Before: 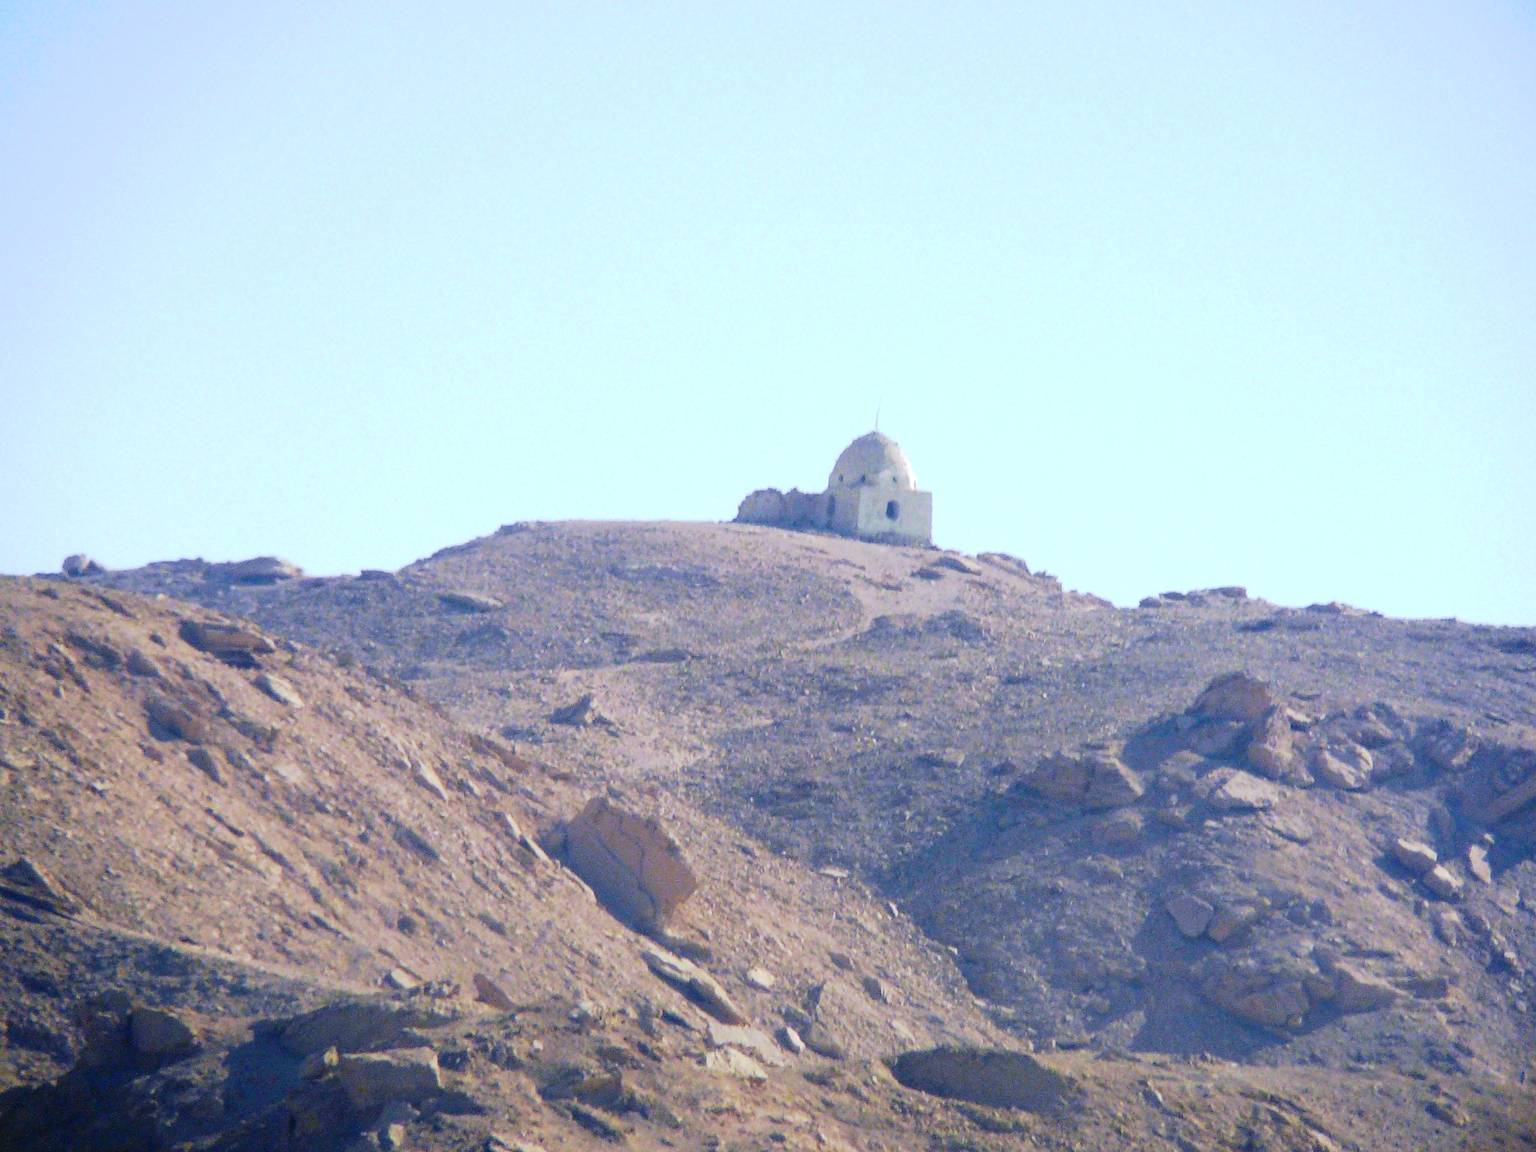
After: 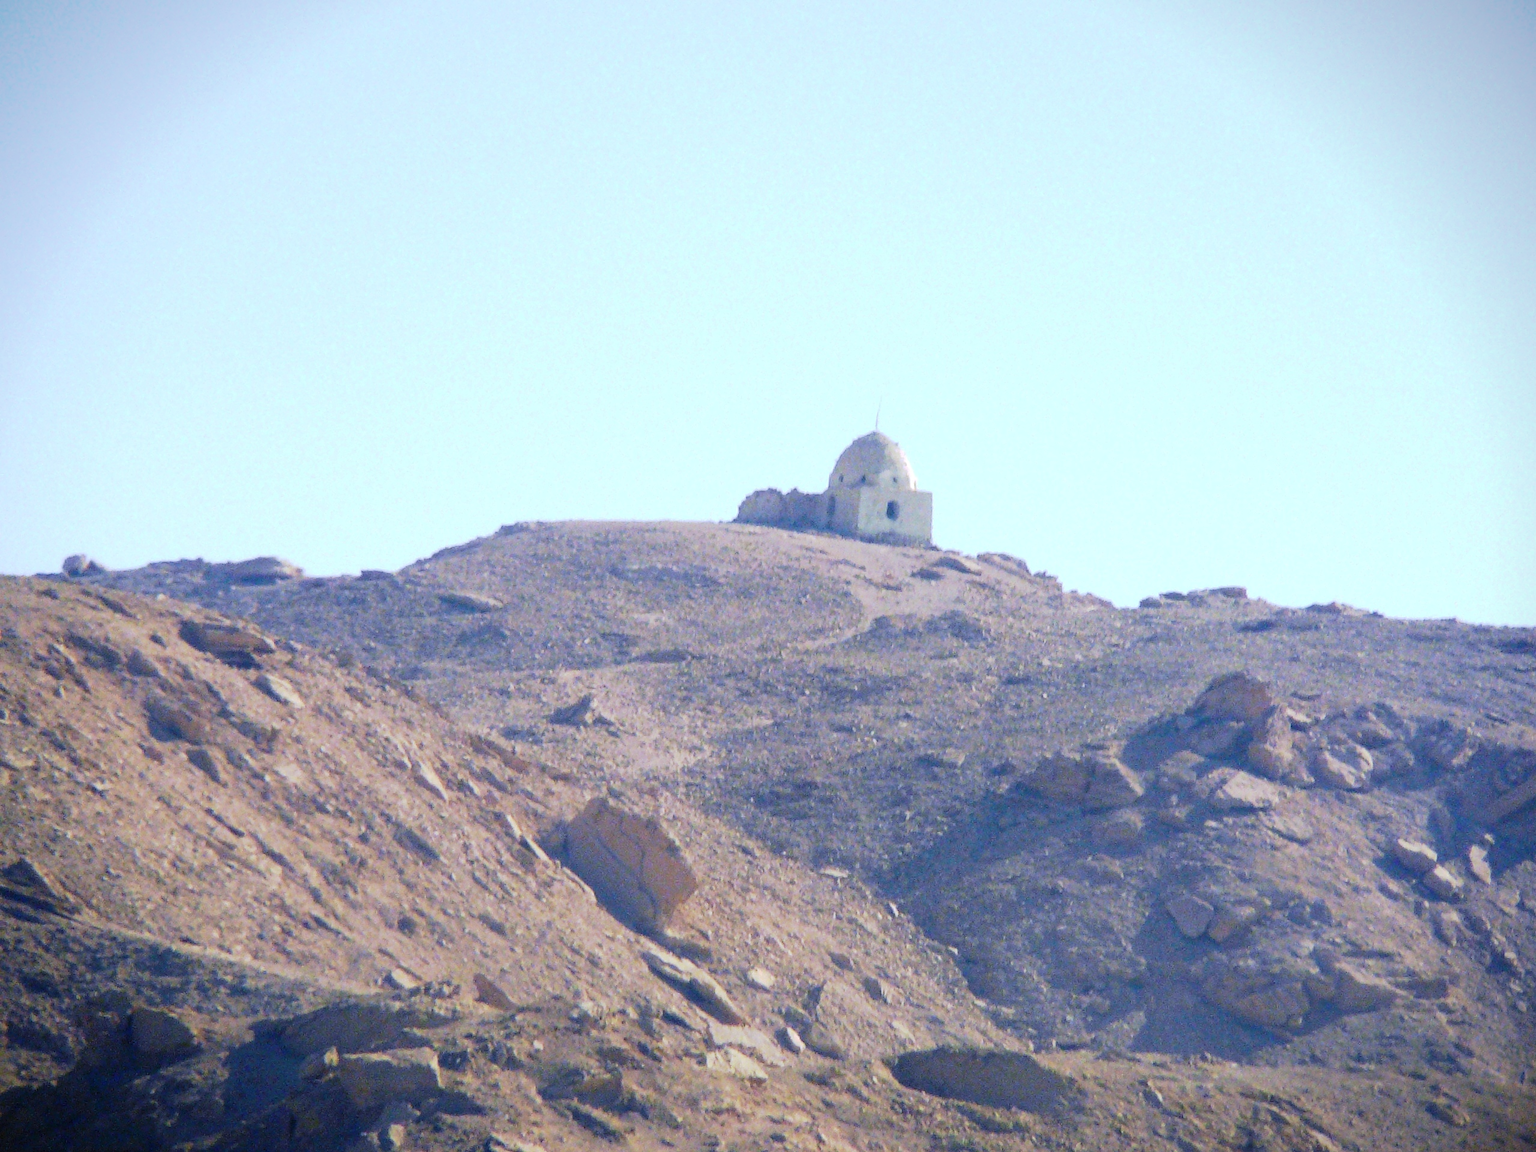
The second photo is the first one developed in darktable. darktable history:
white balance: emerald 1
vignetting: fall-off start 97.23%, saturation -0.024, center (-0.033, -0.042), width/height ratio 1.179, unbound false
